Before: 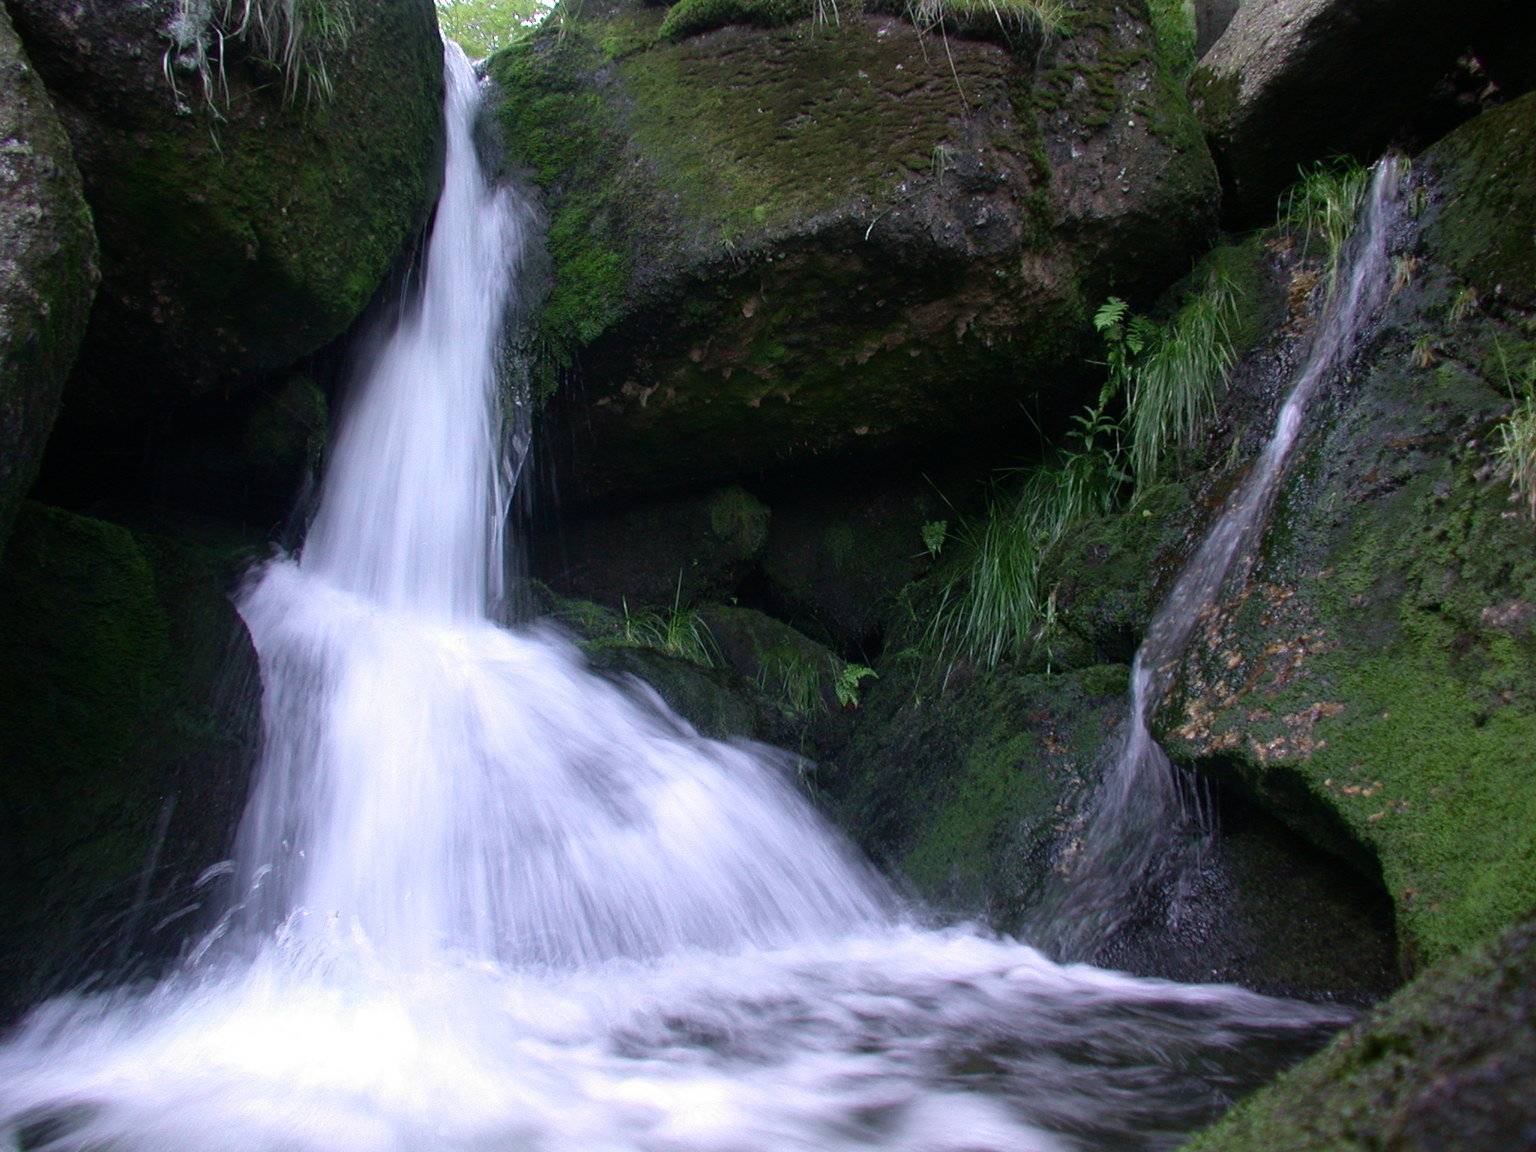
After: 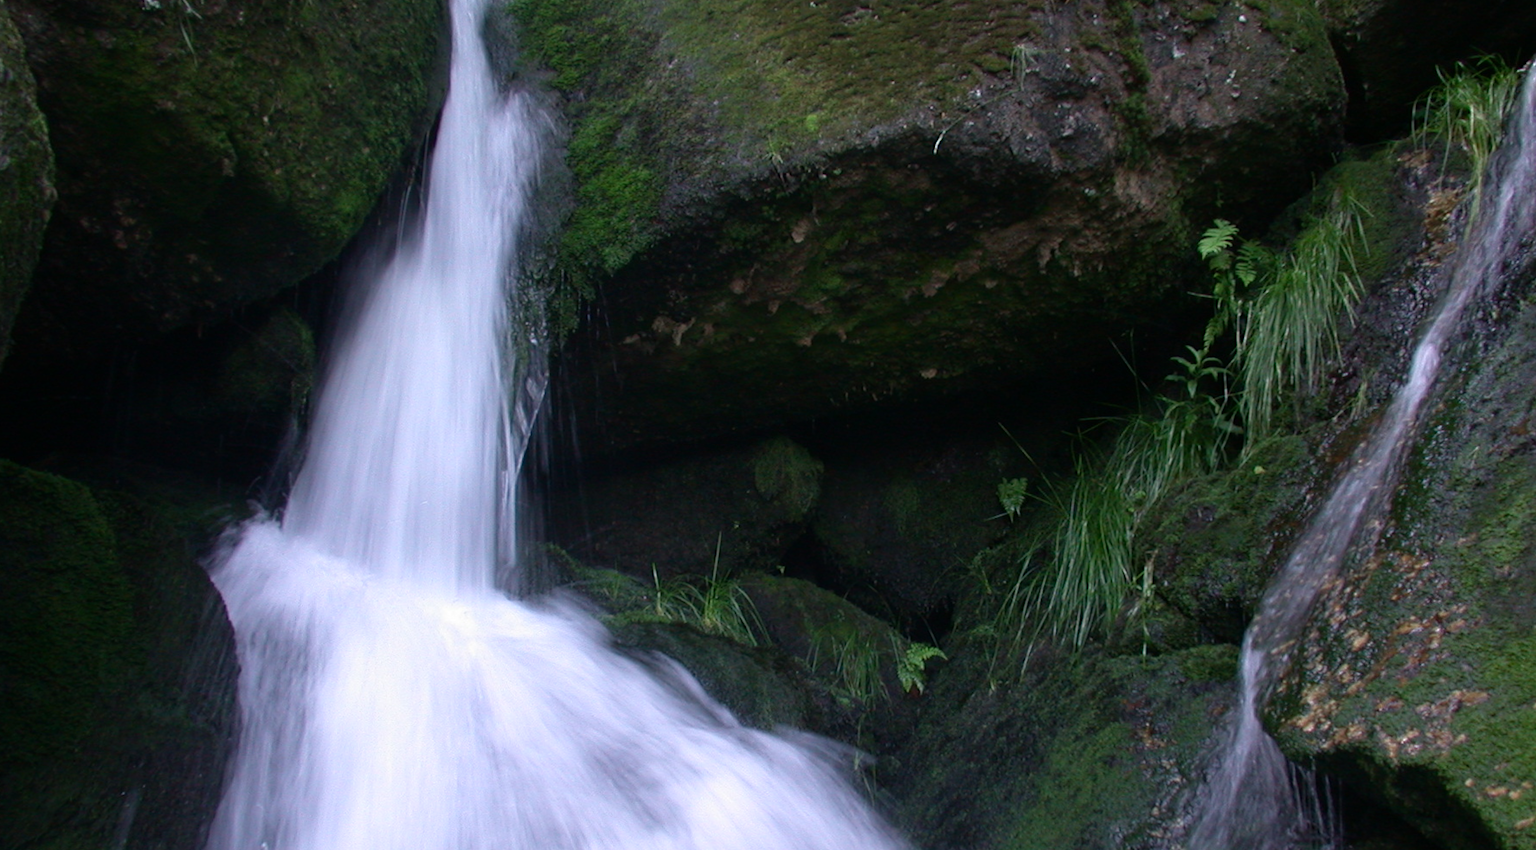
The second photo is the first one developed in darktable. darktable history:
rotate and perspective: rotation 0.192°, lens shift (horizontal) -0.015, crop left 0.005, crop right 0.996, crop top 0.006, crop bottom 0.99
crop: left 3.015%, top 8.969%, right 9.647%, bottom 26.457%
